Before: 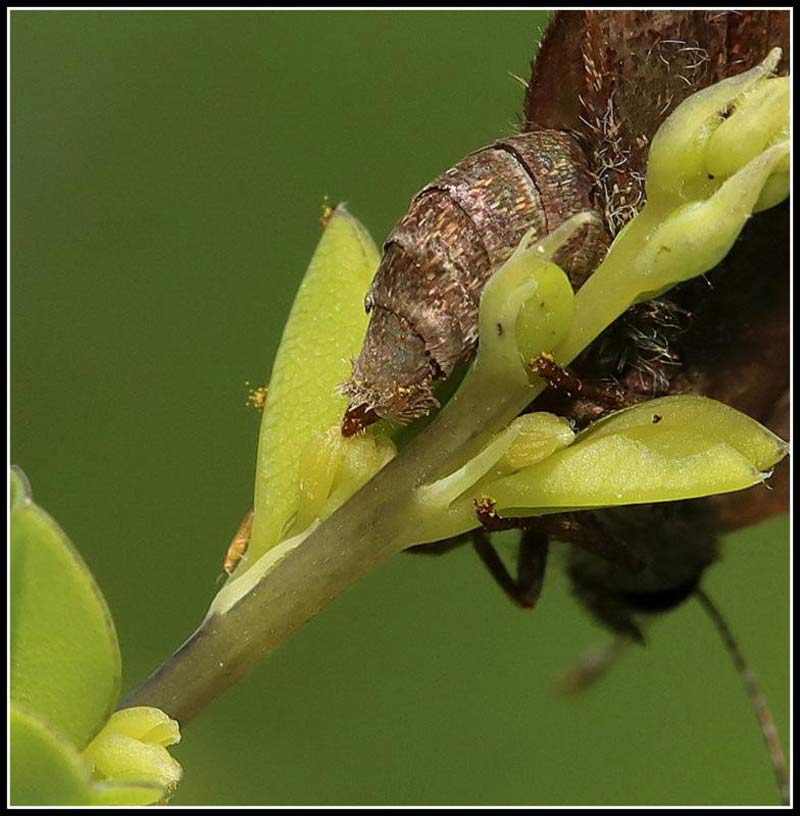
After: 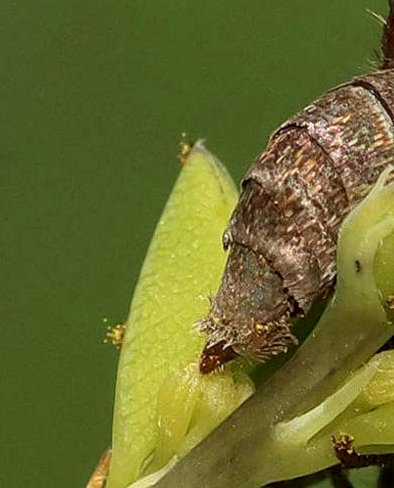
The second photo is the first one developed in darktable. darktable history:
local contrast: on, module defaults
crop: left 17.853%, top 7.827%, right 32.817%, bottom 32.347%
